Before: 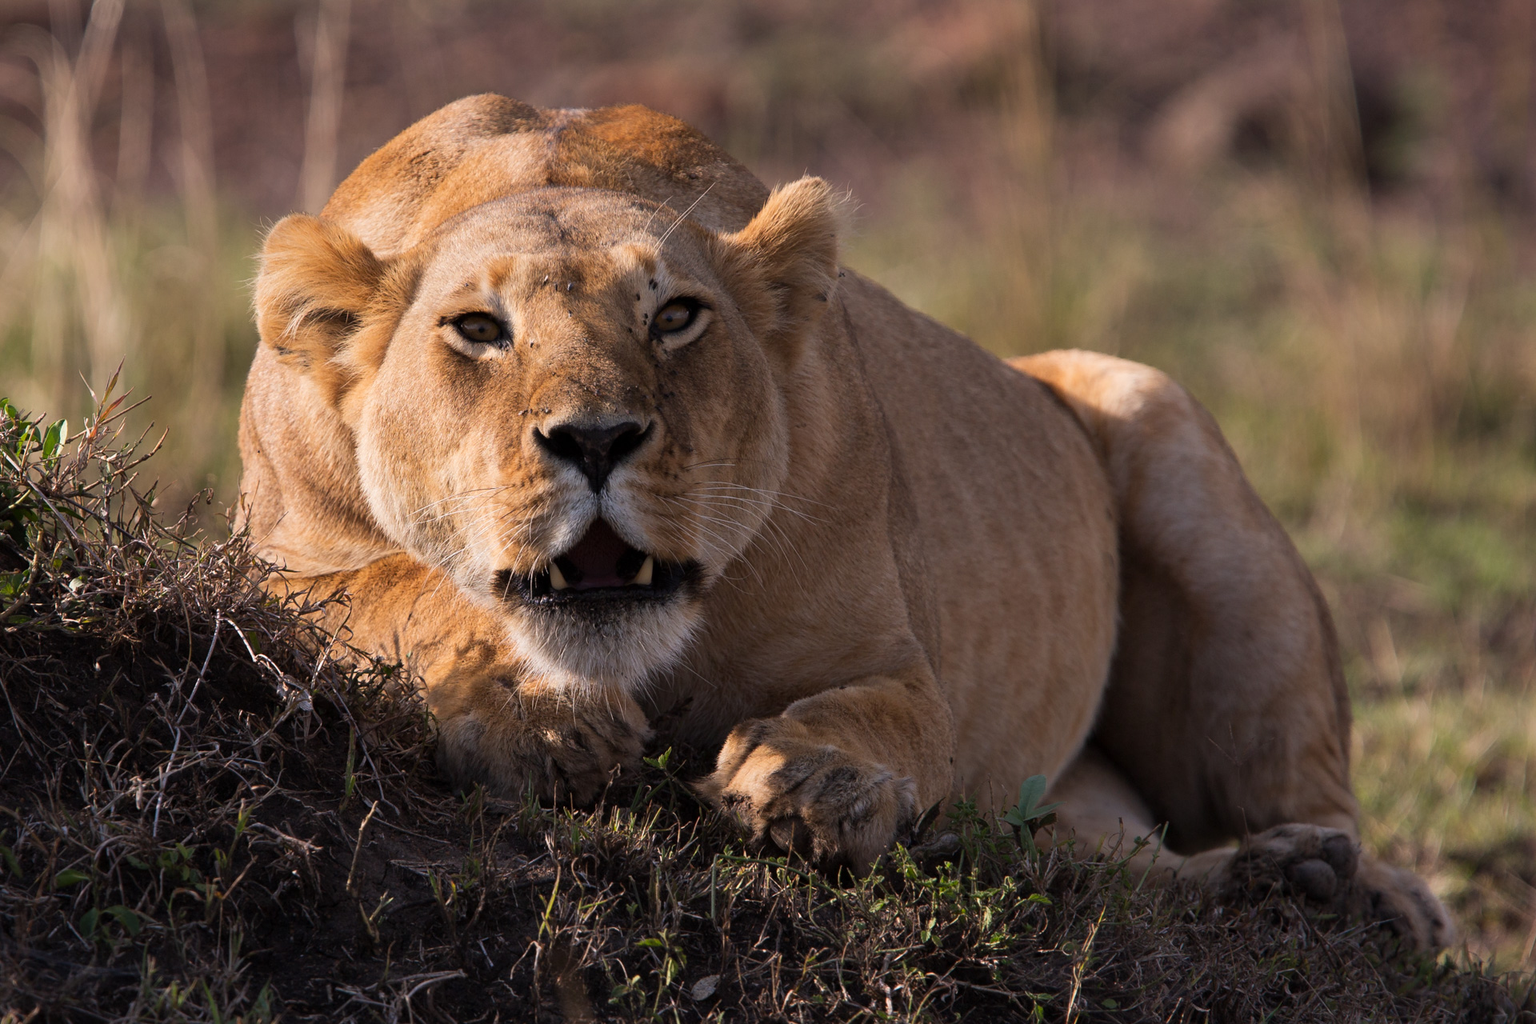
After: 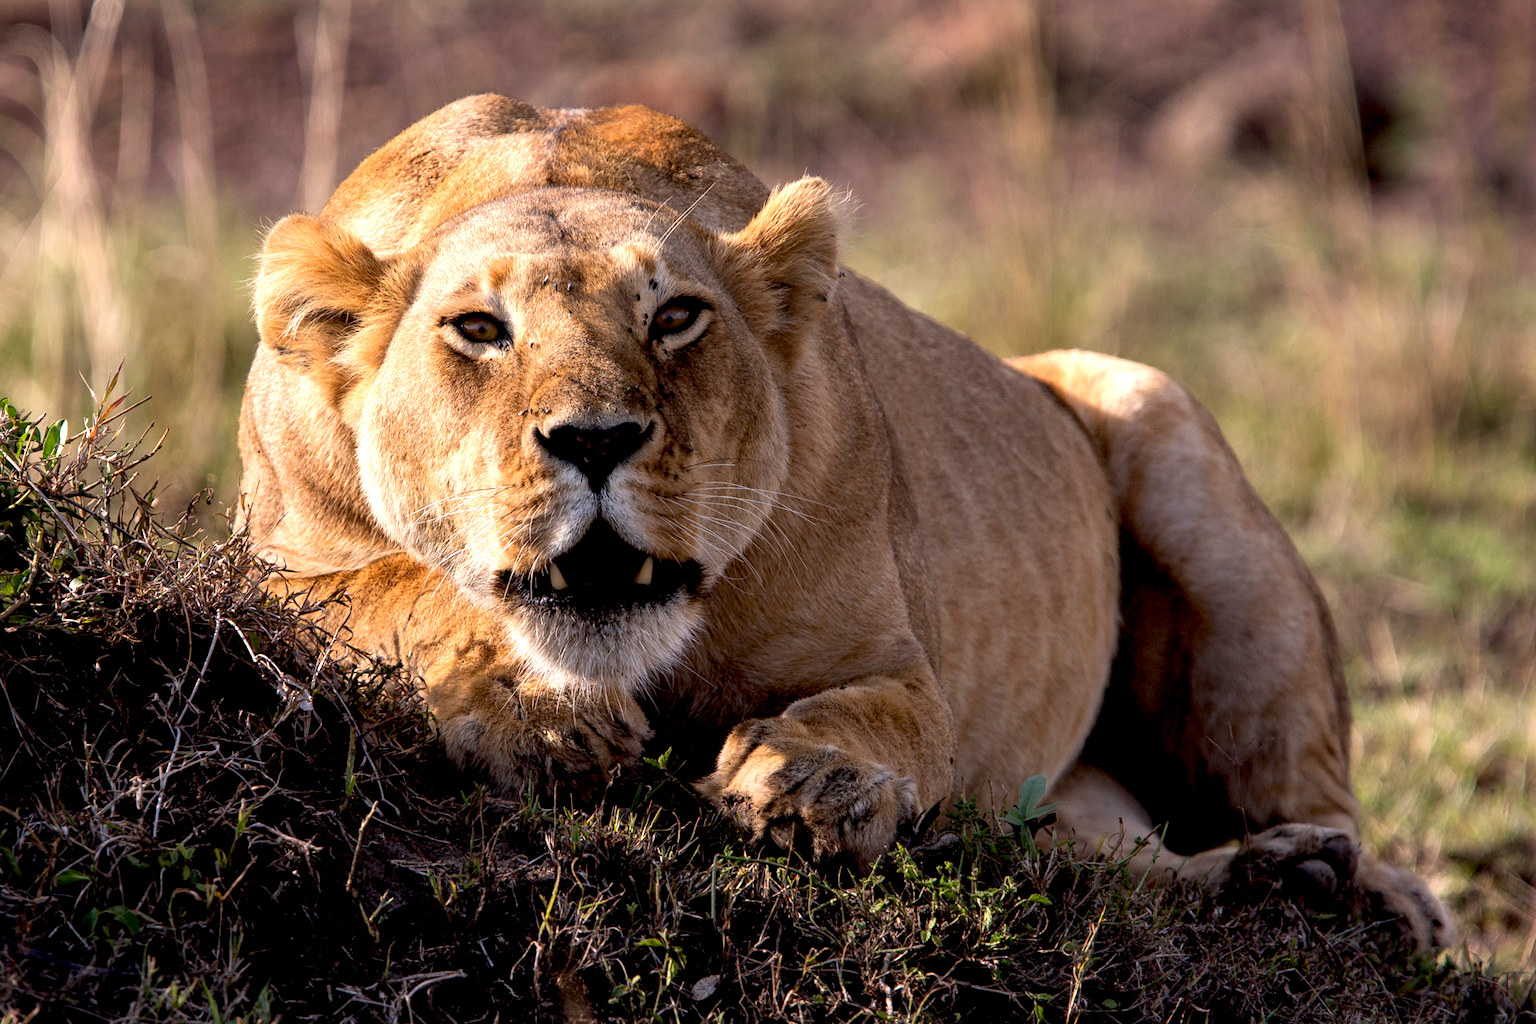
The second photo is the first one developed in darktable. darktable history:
local contrast: on, module defaults
exposure: black level correction 0.012, exposure 0.693 EV, compensate highlight preservation false
